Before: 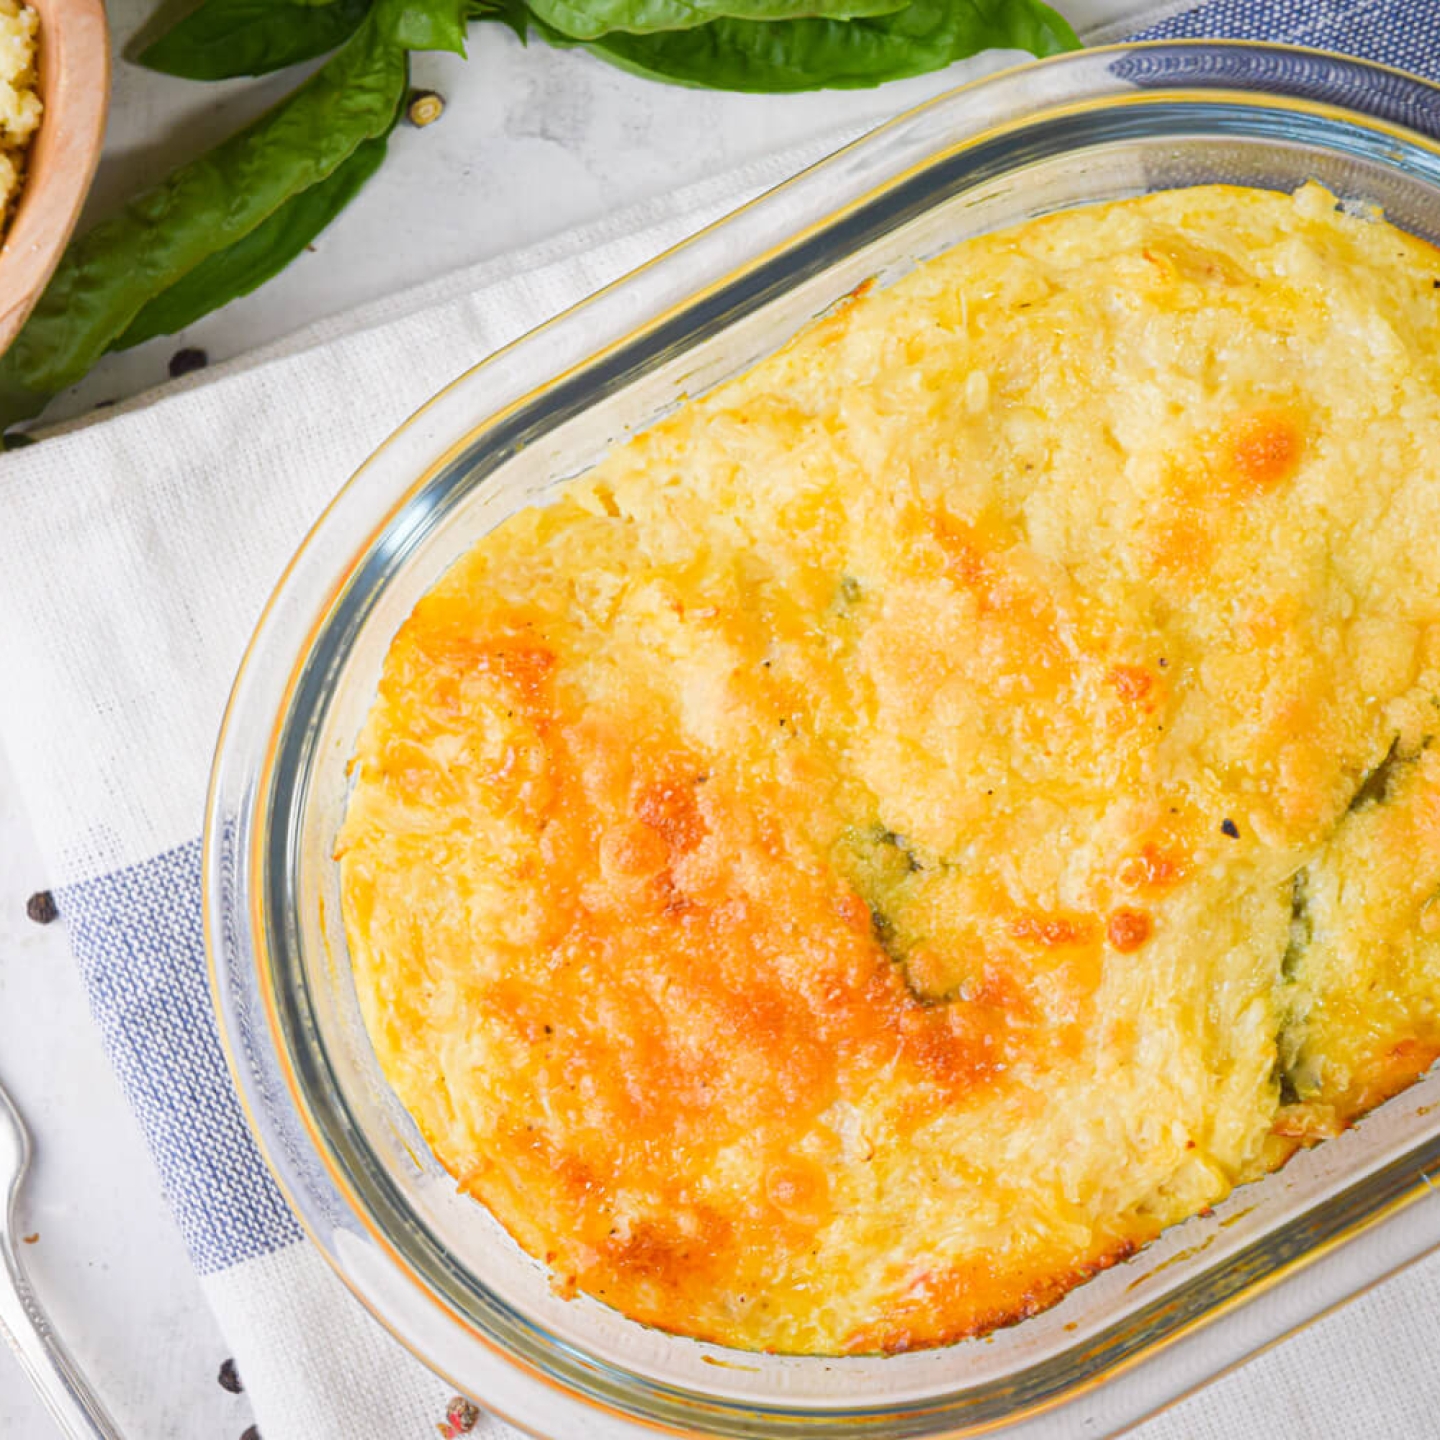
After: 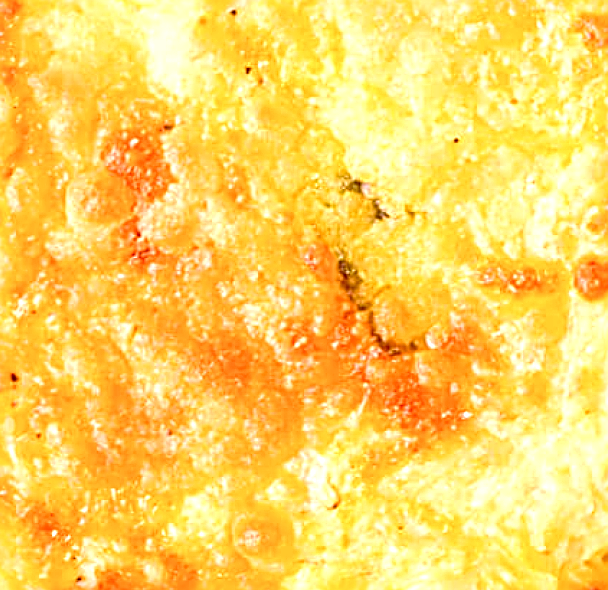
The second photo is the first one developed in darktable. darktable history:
contrast brightness saturation: contrast -0.1, brightness 0.042, saturation 0.08
local contrast: on, module defaults
crop: left 37.108%, top 45.292%, right 20.661%, bottom 13.684%
exposure: black level correction 0, exposure 0.892 EV, compensate exposure bias true, compensate highlight preservation false
sharpen: radius 3.646, amount 0.923
color balance rgb: power › luminance -7.77%, power › chroma 2.247%, power › hue 218.48°, global offset › luminance -0.366%, perceptual saturation grading › global saturation 0.317%
color correction: highlights a* 9.27, highlights b* 8.98, shadows a* 39.51, shadows b* 39.25, saturation 0.817
